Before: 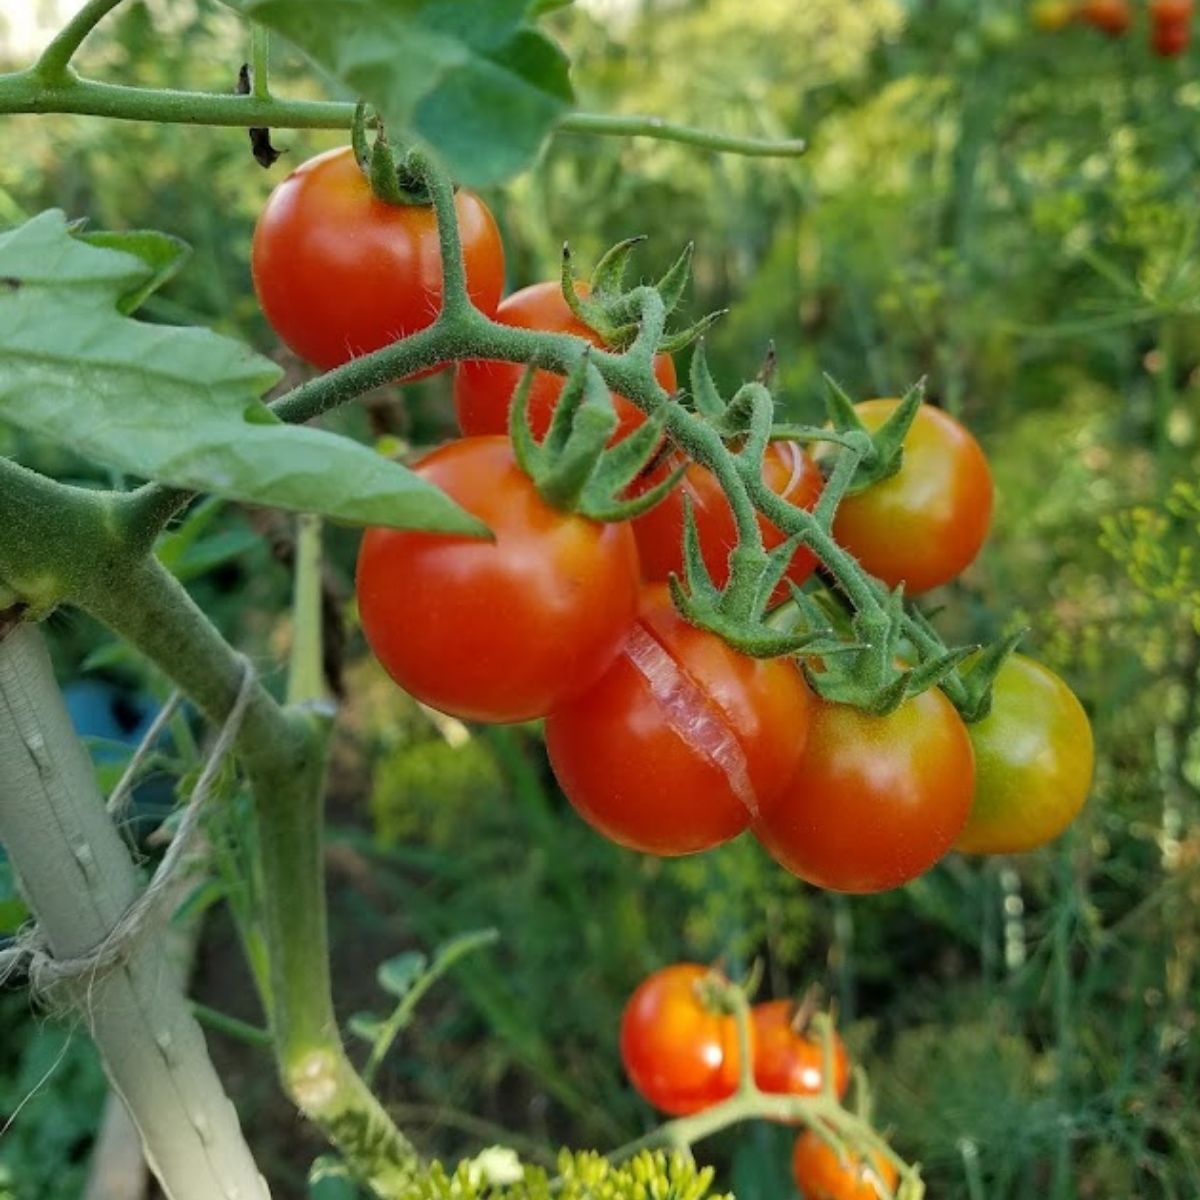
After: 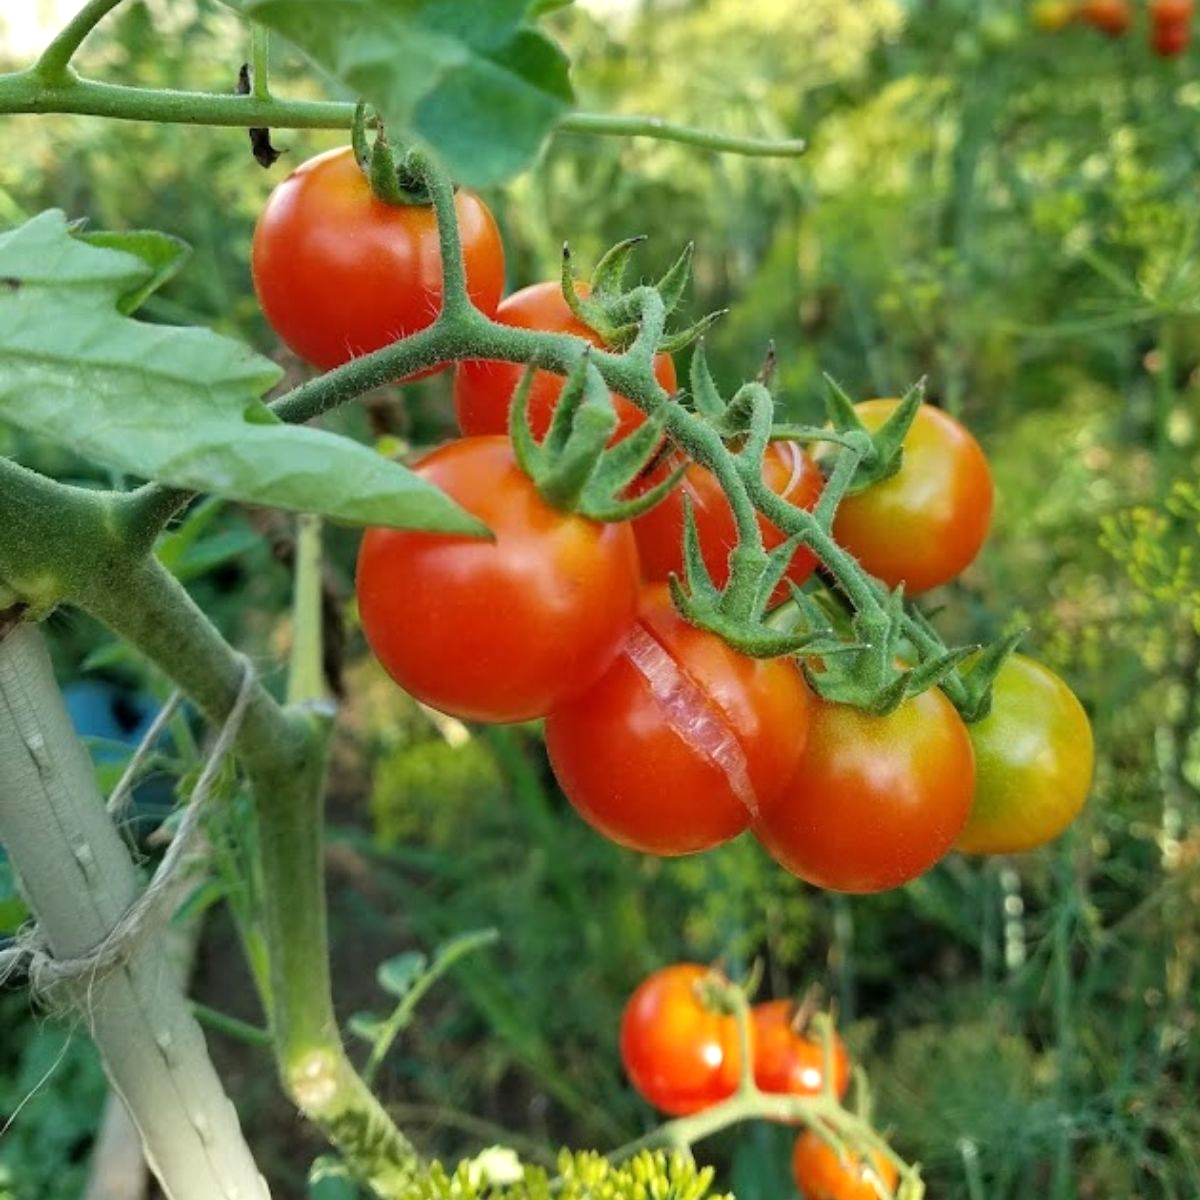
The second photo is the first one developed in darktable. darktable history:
exposure: exposure 0.375 EV, compensate highlight preservation false
